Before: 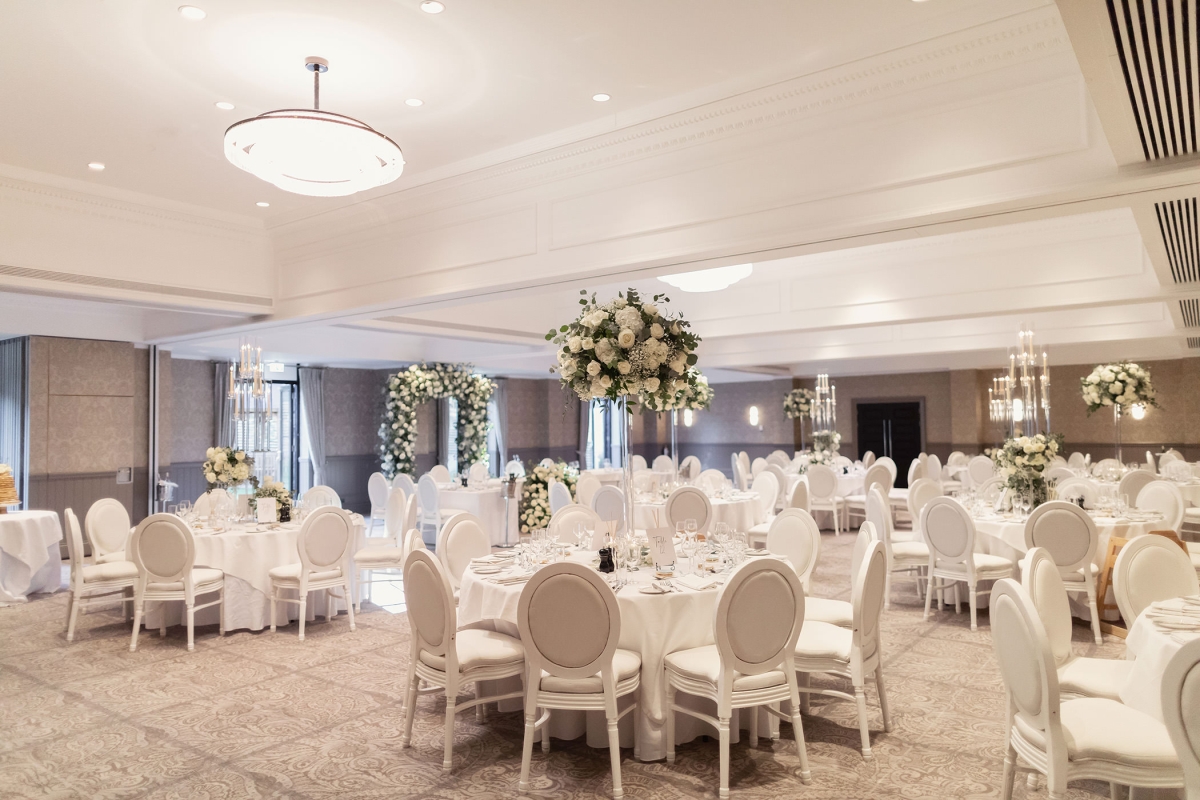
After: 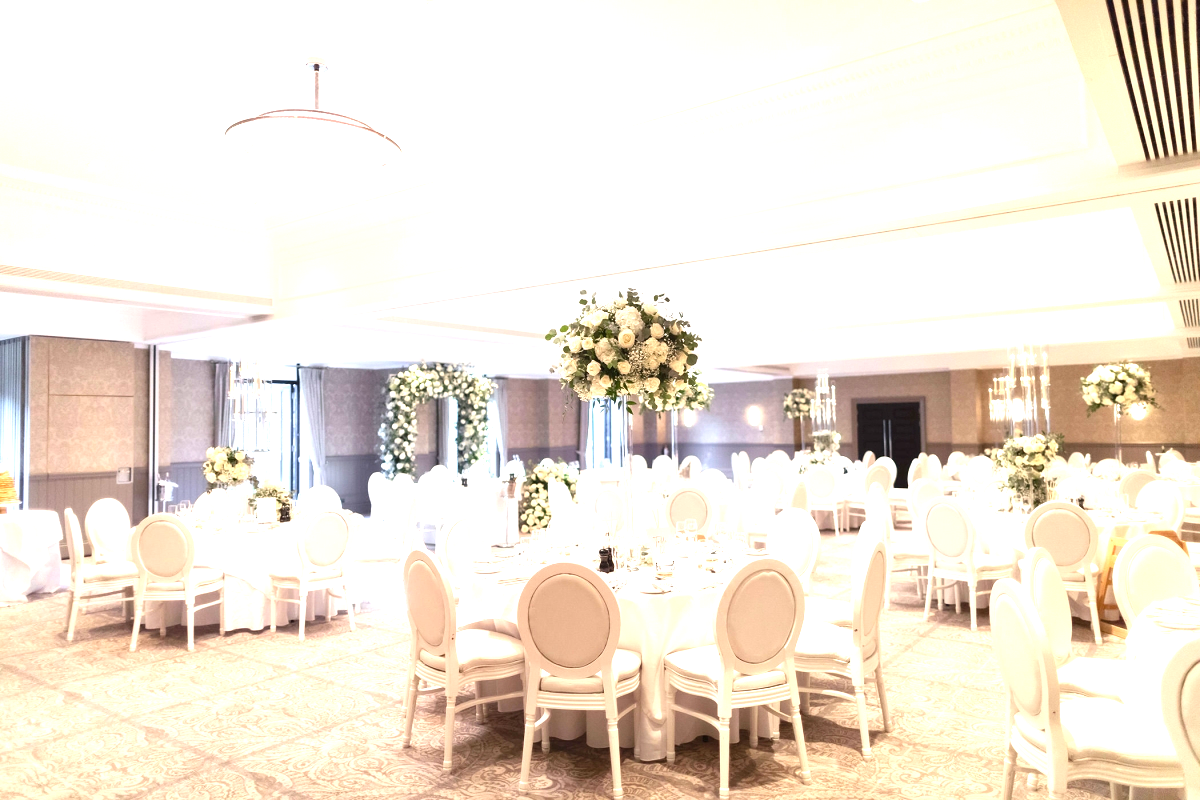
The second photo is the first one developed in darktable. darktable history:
color contrast: green-magenta contrast 1.2, blue-yellow contrast 1.2
exposure: black level correction 0, exposure 1.2 EV, compensate highlight preservation false
